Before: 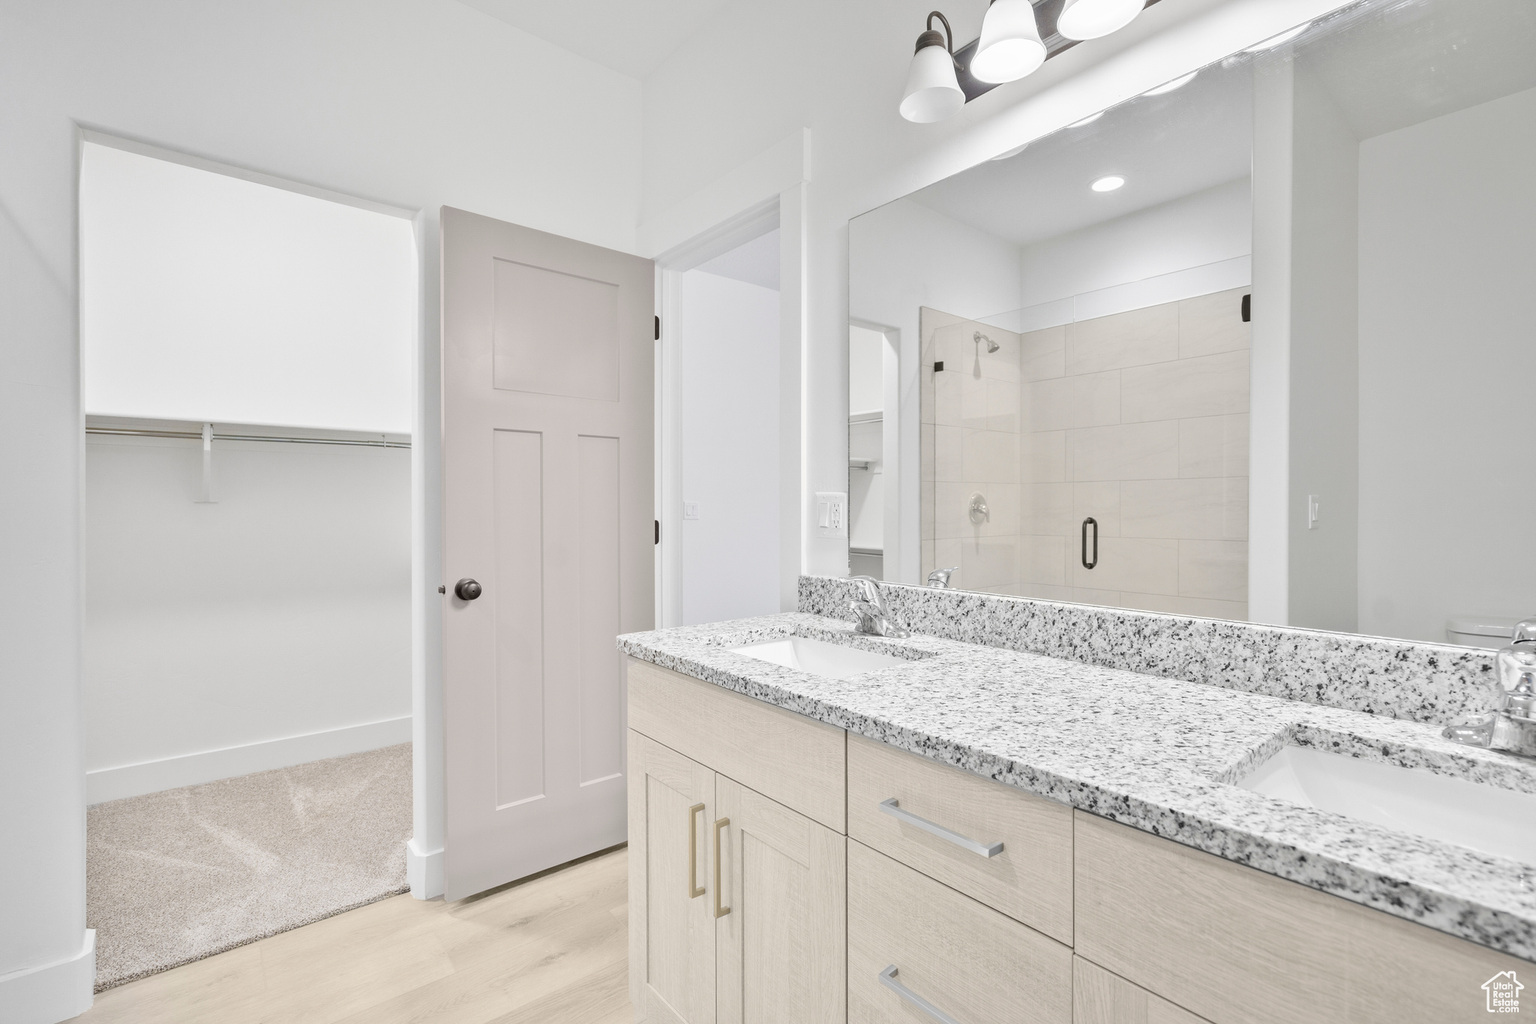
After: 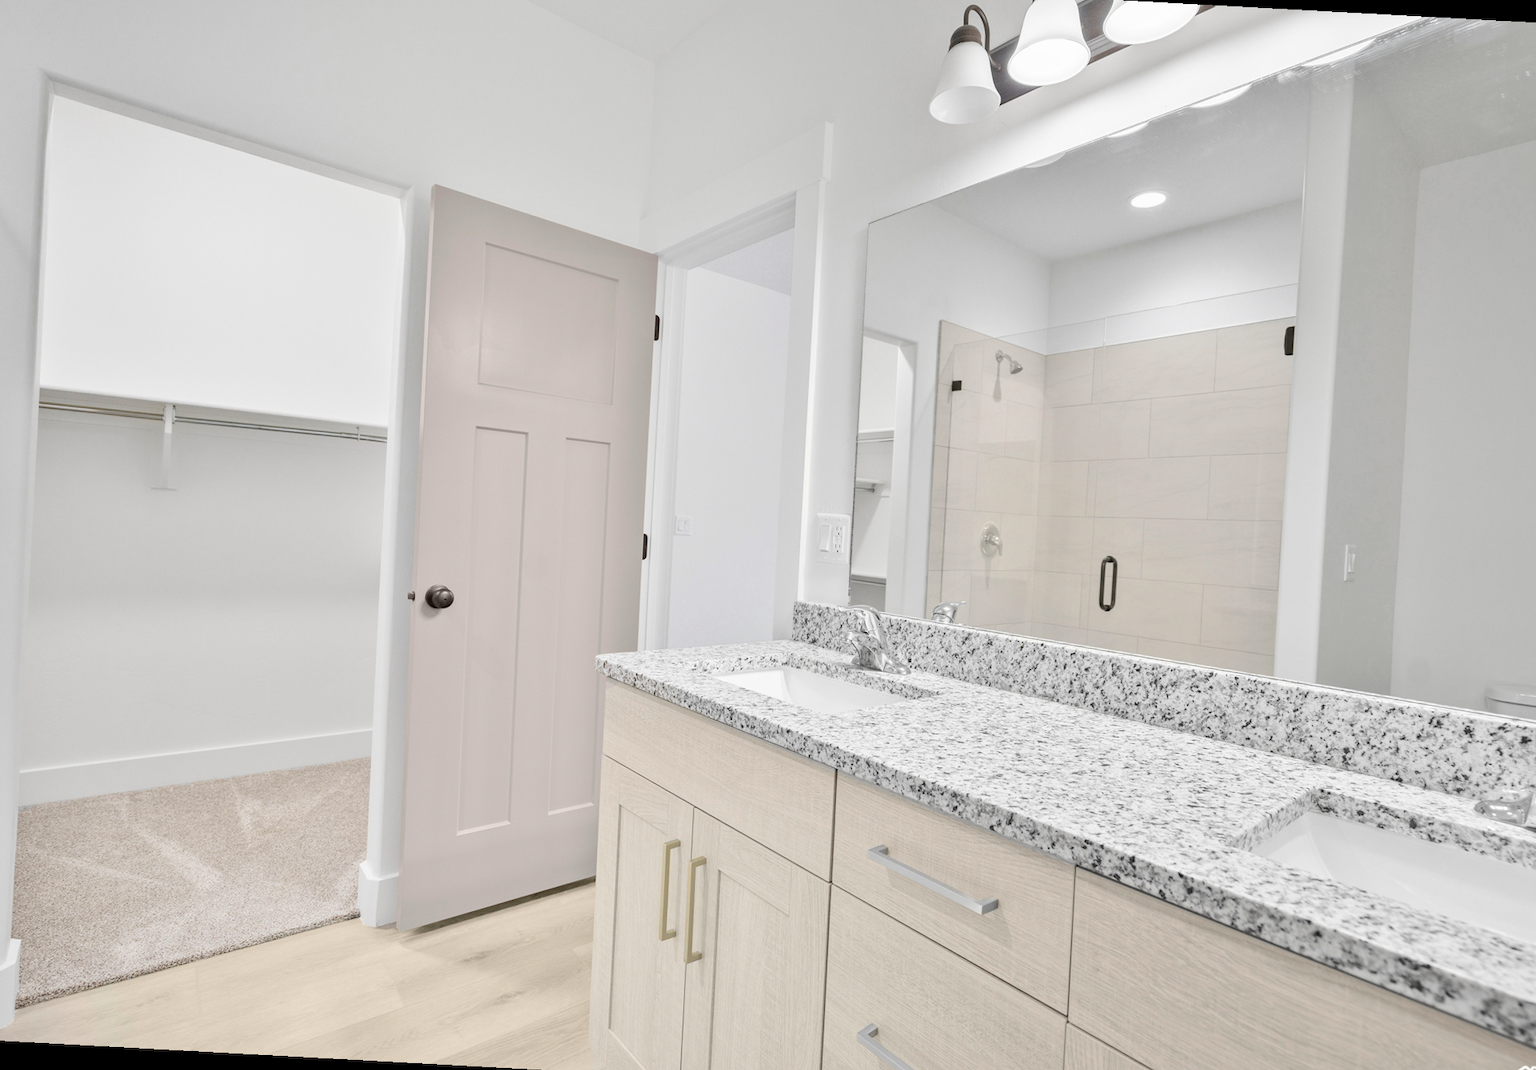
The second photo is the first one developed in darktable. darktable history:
crop and rotate: angle -3.09°, left 5.156%, top 5.227%, right 4.727%, bottom 4.378%
color zones: curves: ch0 [(0, 0.533) (0.126, 0.533) (0.234, 0.533) (0.368, 0.357) (0.5, 0.5) (0.625, 0.5) (0.74, 0.637) (0.875, 0.5)]; ch1 [(0.004, 0.708) (0.129, 0.662) (0.25, 0.5) (0.375, 0.331) (0.496, 0.396) (0.625, 0.649) (0.739, 0.26) (0.875, 0.5) (1, 0.478)]; ch2 [(0, 0.409) (0.132, 0.403) (0.236, 0.558) (0.379, 0.448) (0.5, 0.5) (0.625, 0.5) (0.691, 0.39) (0.875, 0.5)]
